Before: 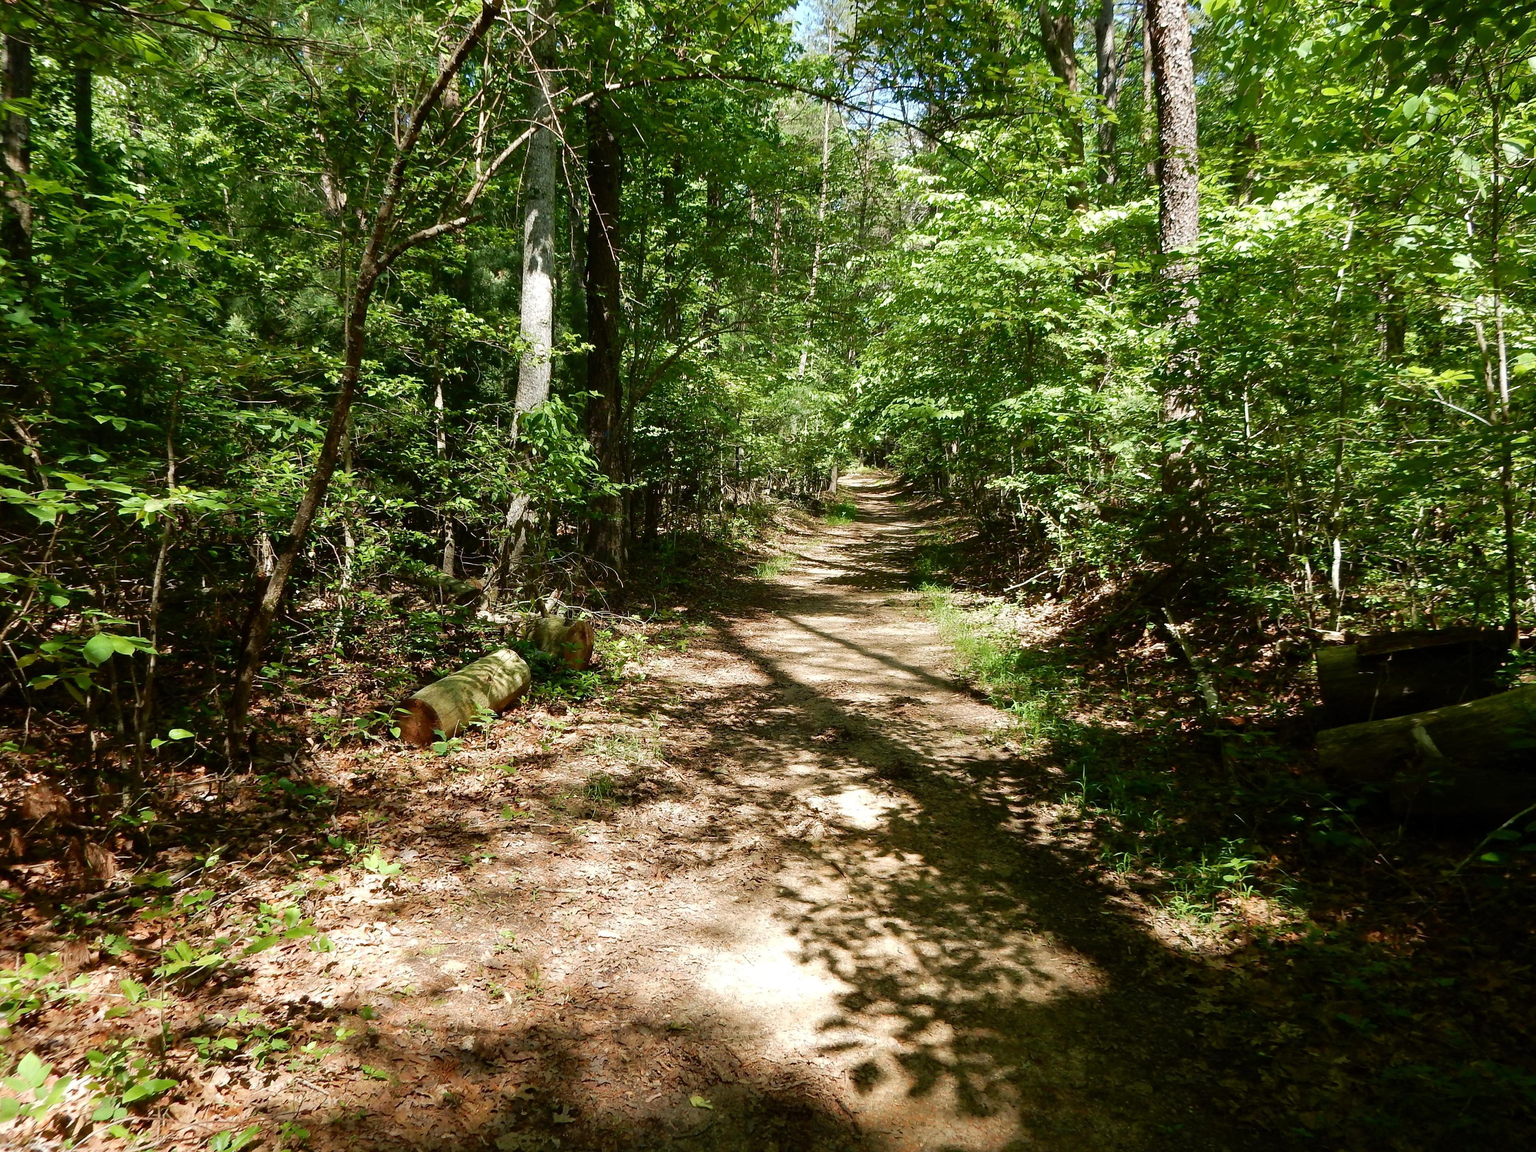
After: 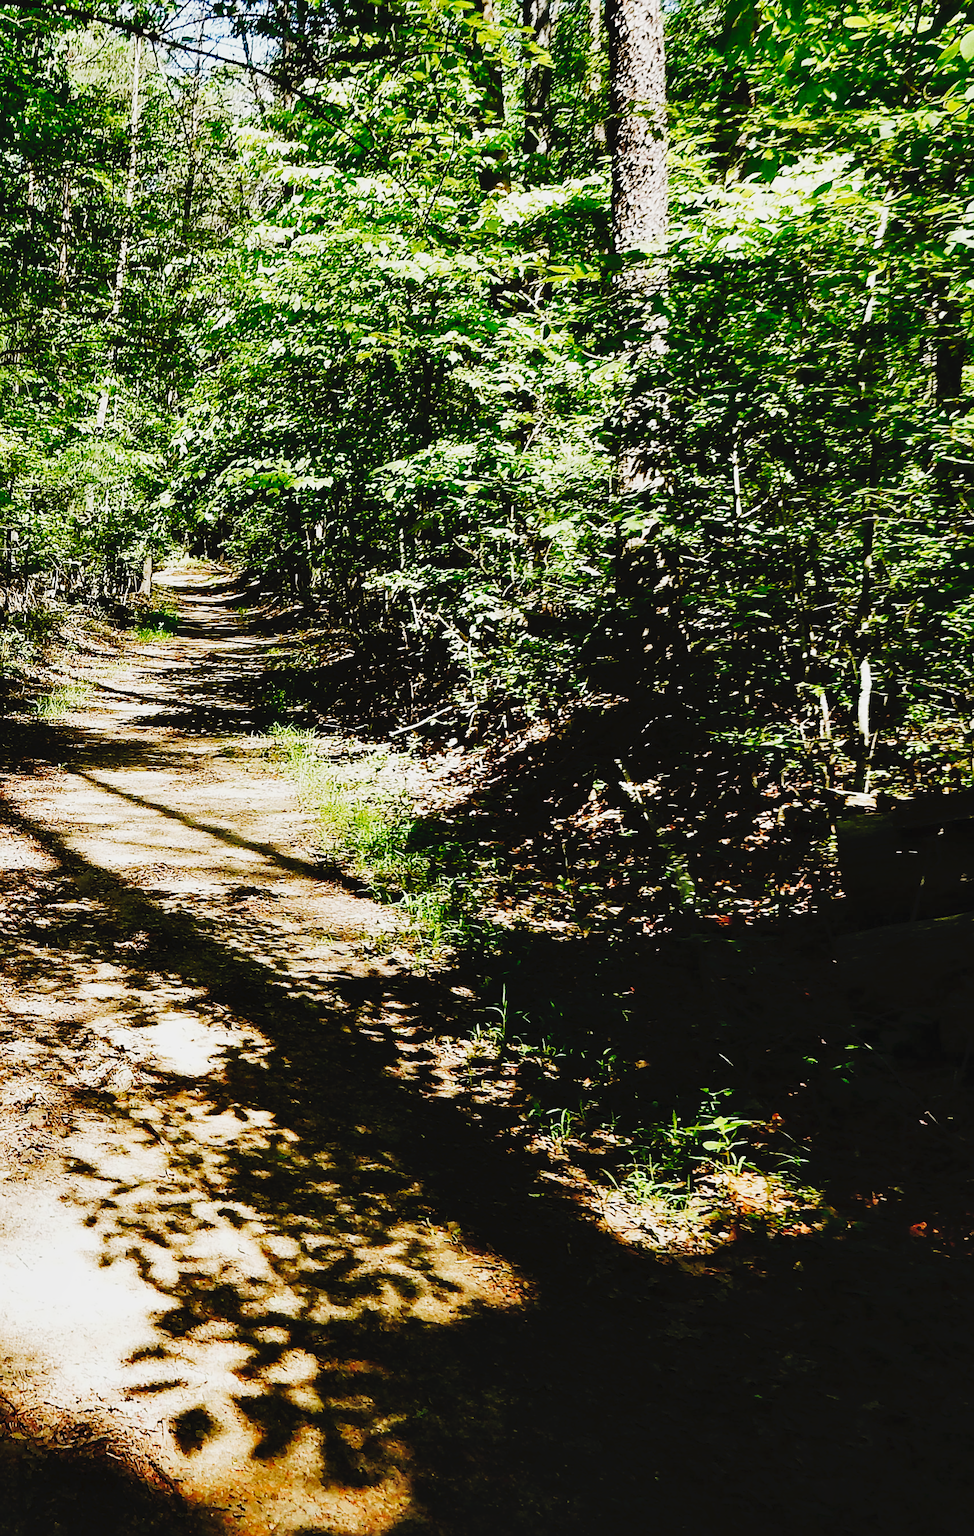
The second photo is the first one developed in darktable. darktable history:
sigmoid: contrast 2, skew -0.2, preserve hue 0%, red attenuation 0.1, red rotation 0.035, green attenuation 0.1, green rotation -0.017, blue attenuation 0.15, blue rotation -0.052, base primaries Rec2020
tone curve: curves: ch0 [(0, 0) (0.003, 0.039) (0.011, 0.042) (0.025, 0.048) (0.044, 0.058) (0.069, 0.071) (0.1, 0.089) (0.136, 0.114) (0.177, 0.146) (0.224, 0.199) (0.277, 0.27) (0.335, 0.364) (0.399, 0.47) (0.468, 0.566) (0.543, 0.643) (0.623, 0.73) (0.709, 0.8) (0.801, 0.863) (0.898, 0.925) (1, 1)], preserve colors none
crop: left 47.628%, top 6.643%, right 7.874%
sharpen: on, module defaults
shadows and highlights: radius 125.46, shadows 30.51, highlights -30.51, low approximation 0.01, soften with gaussian
